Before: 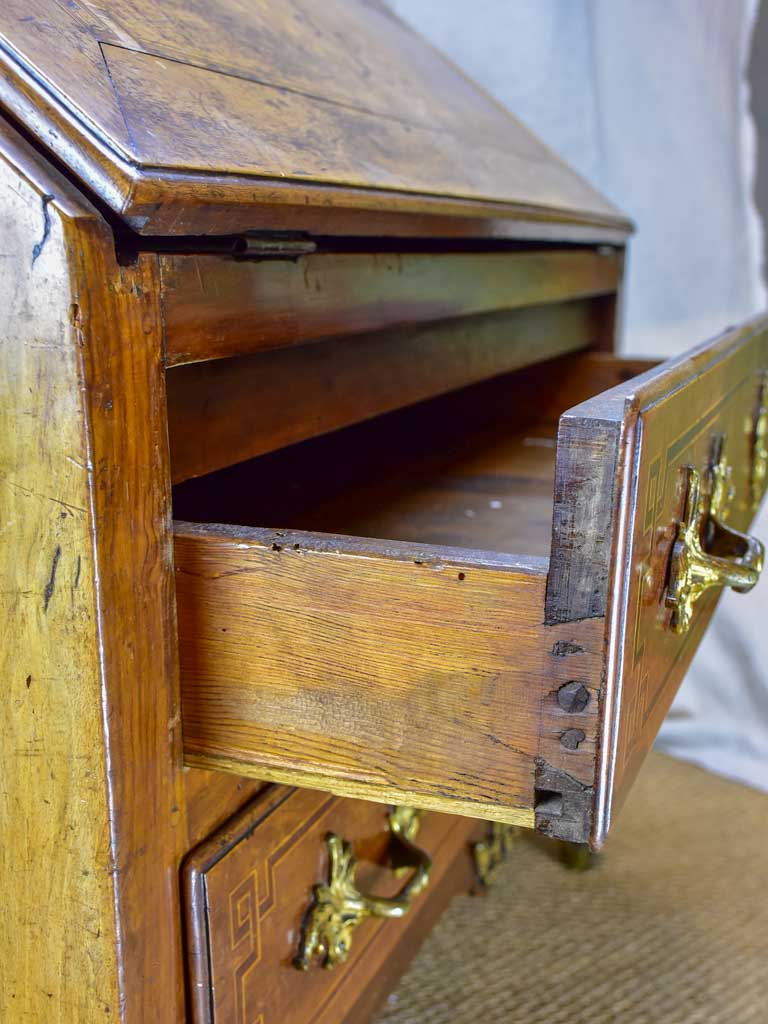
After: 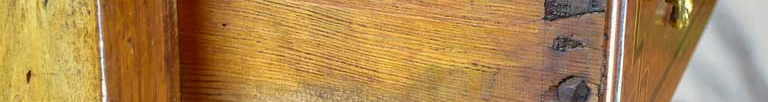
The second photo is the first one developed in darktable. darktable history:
crop and rotate: top 59.084%, bottom 30.916%
shadows and highlights: shadows 62.66, white point adjustment 0.37, highlights -34.44, compress 83.82%
white balance: red 1.029, blue 0.92
